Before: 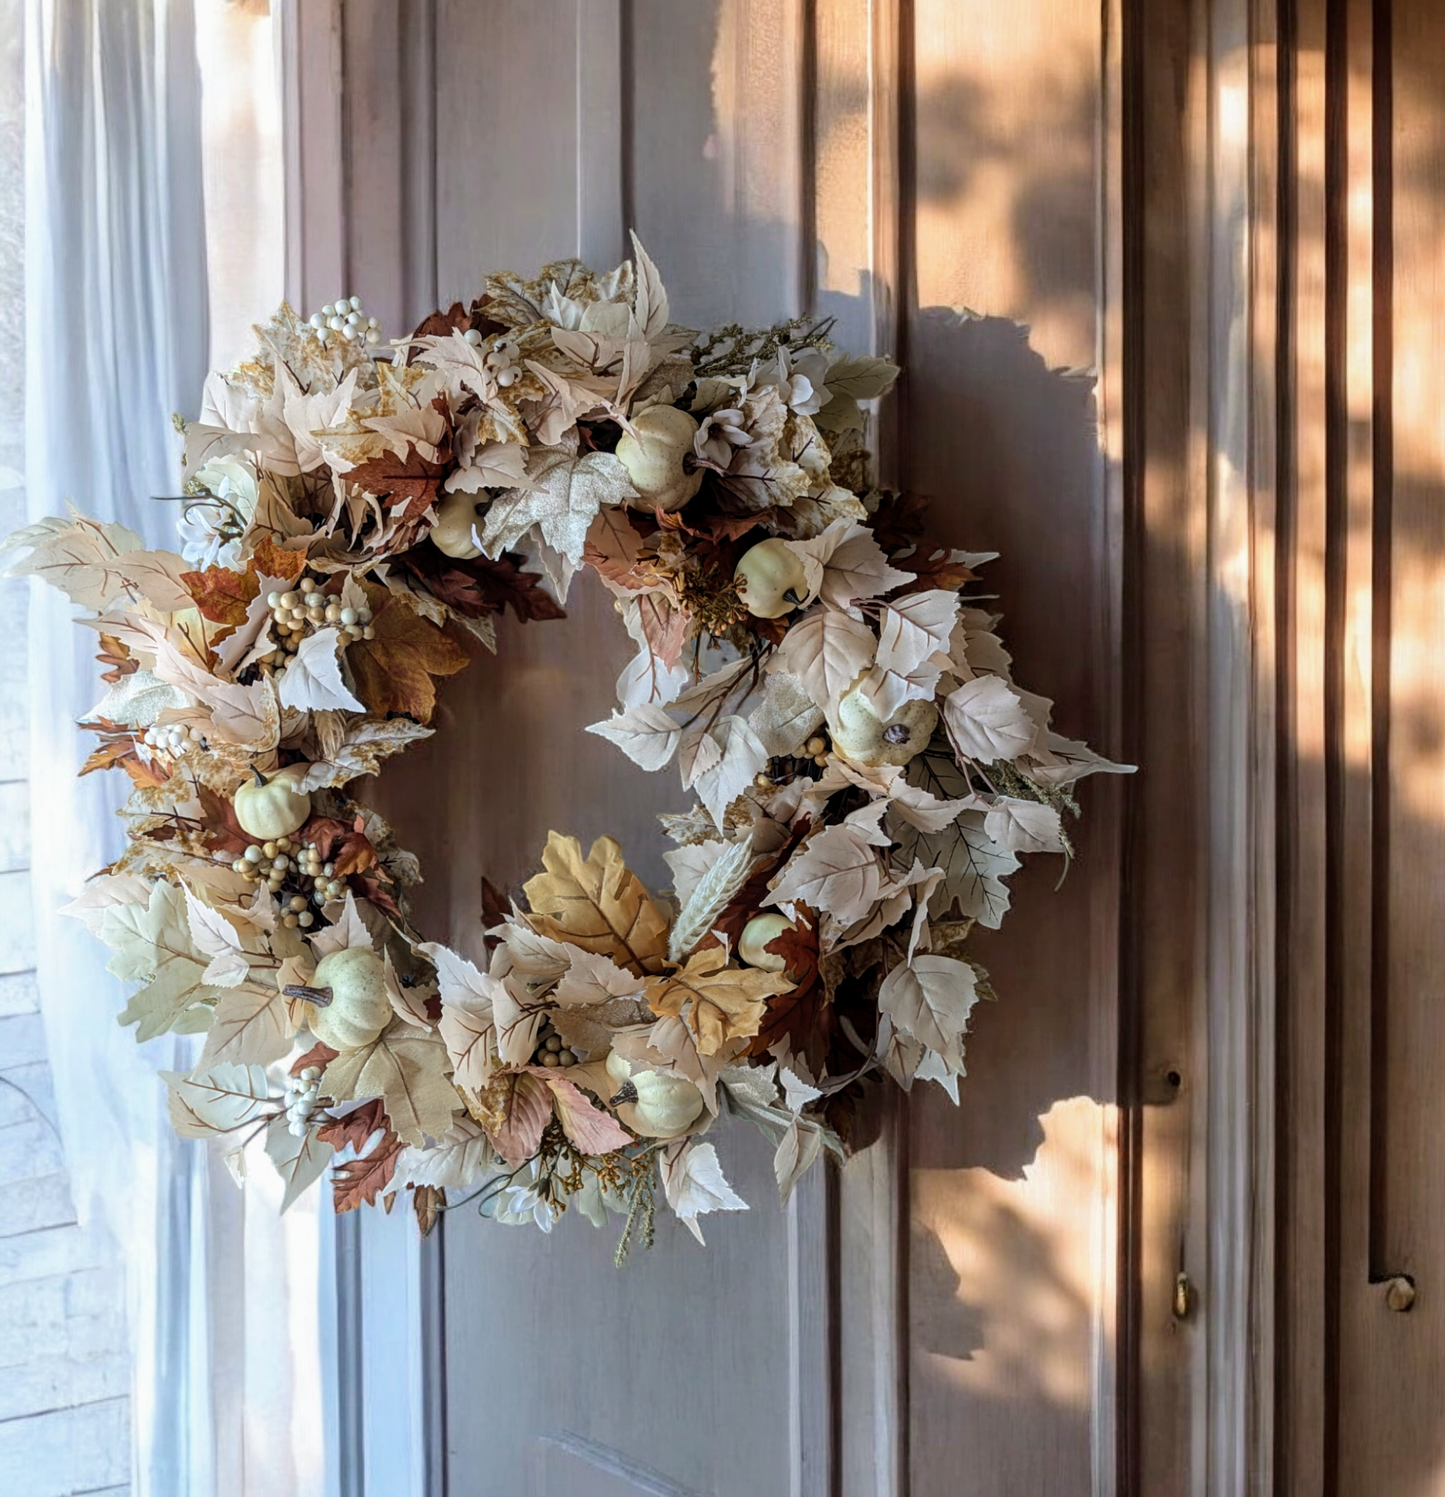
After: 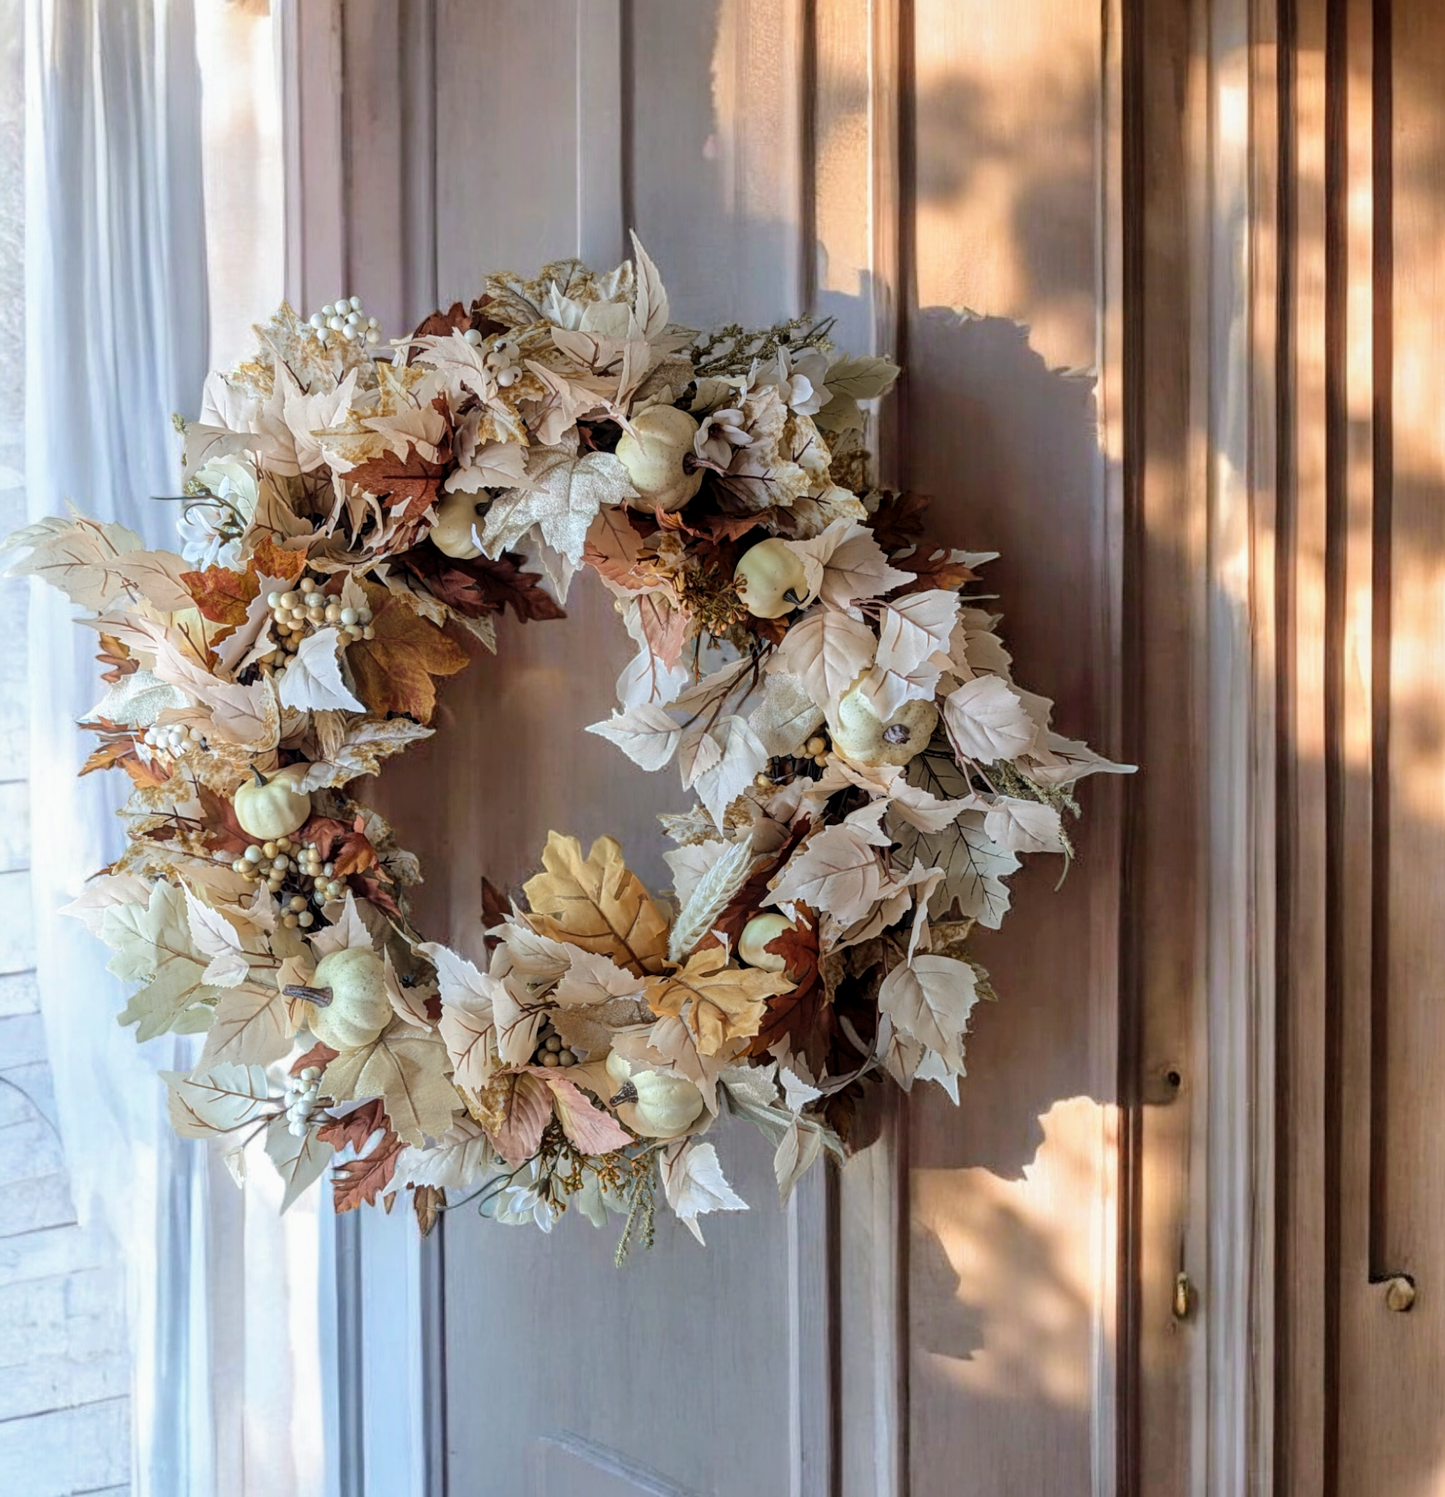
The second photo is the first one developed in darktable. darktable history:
tone equalizer: -7 EV 0.142 EV, -6 EV 0.576 EV, -5 EV 1.14 EV, -4 EV 1.3 EV, -3 EV 1.13 EV, -2 EV 0.6 EV, -1 EV 0.158 EV, smoothing diameter 24.91%, edges refinement/feathering 8.11, preserve details guided filter
